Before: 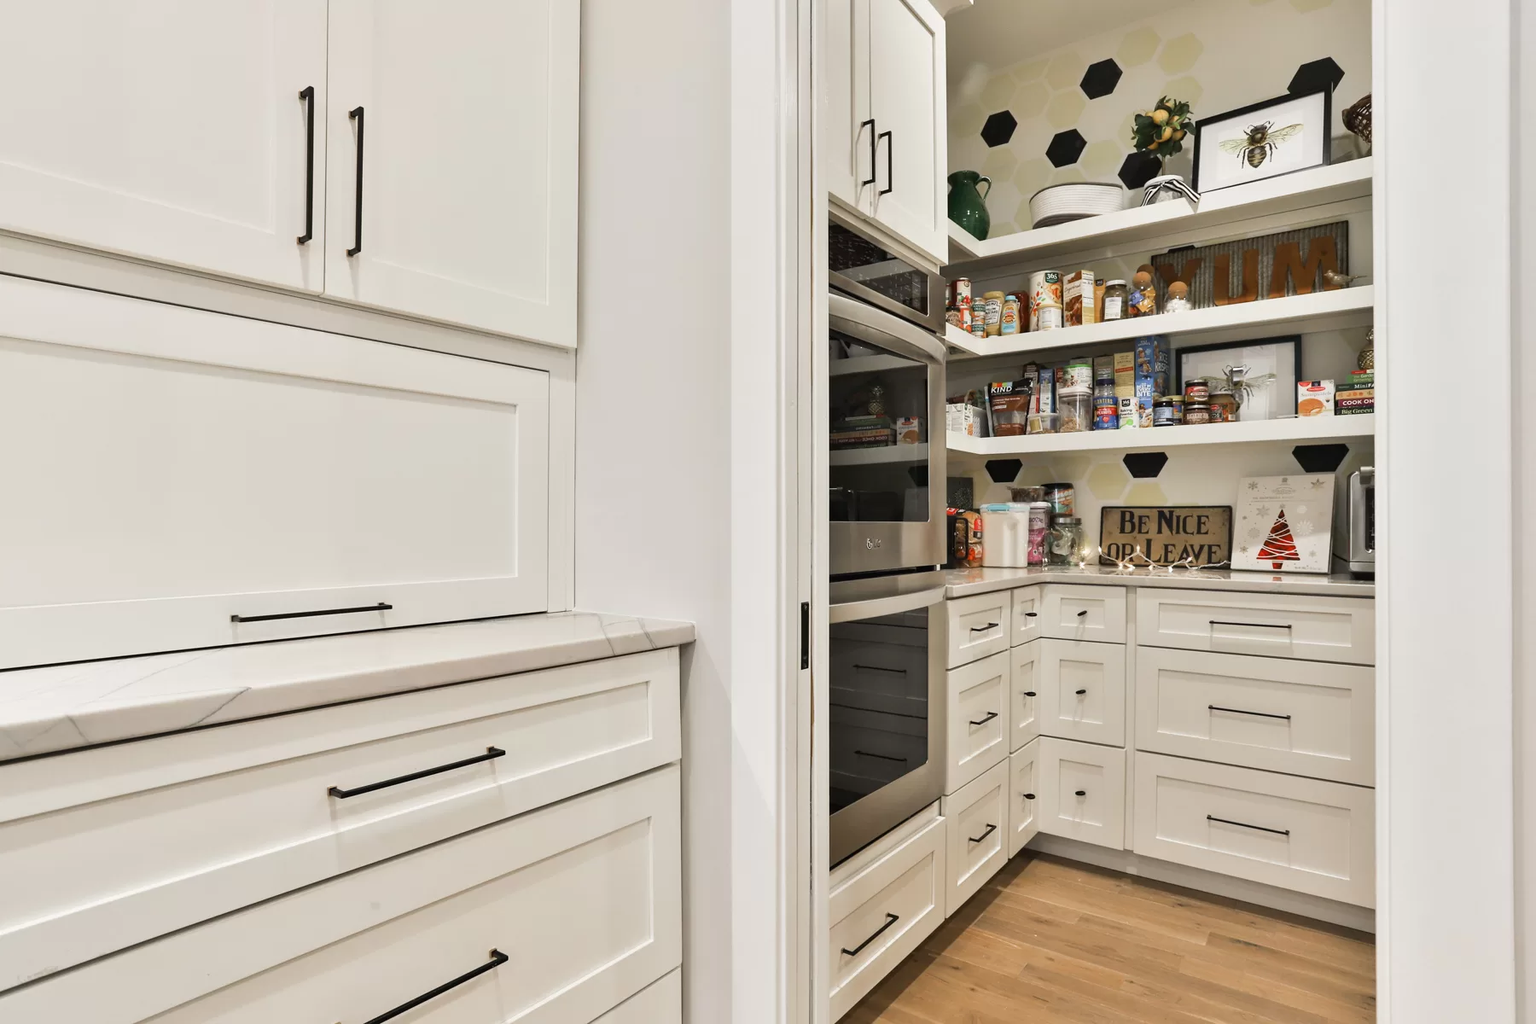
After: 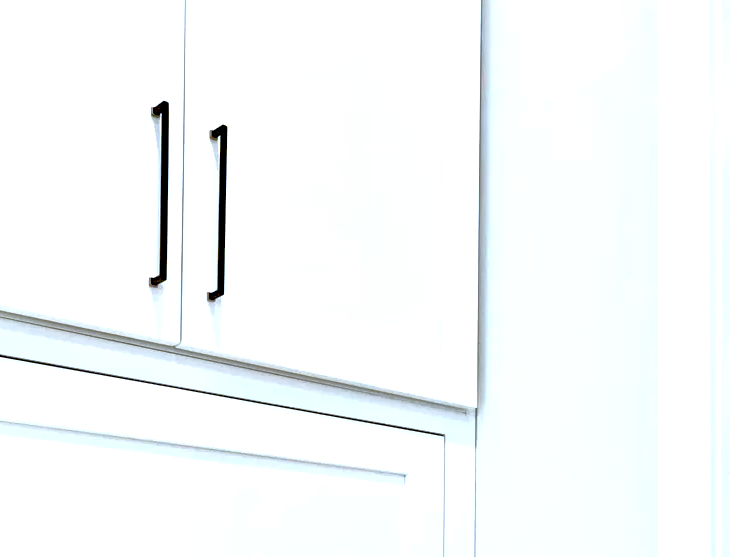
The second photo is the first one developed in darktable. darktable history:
crop and rotate: left 11.068%, top 0.049%, right 48.372%, bottom 53.506%
exposure: black level correction 0.035, exposure 0.903 EV, compensate highlight preservation false
local contrast: mode bilateral grid, contrast 49, coarseness 51, detail 150%, midtone range 0.2
color calibration: illuminant custom, x 0.389, y 0.387, temperature 3845.75 K
